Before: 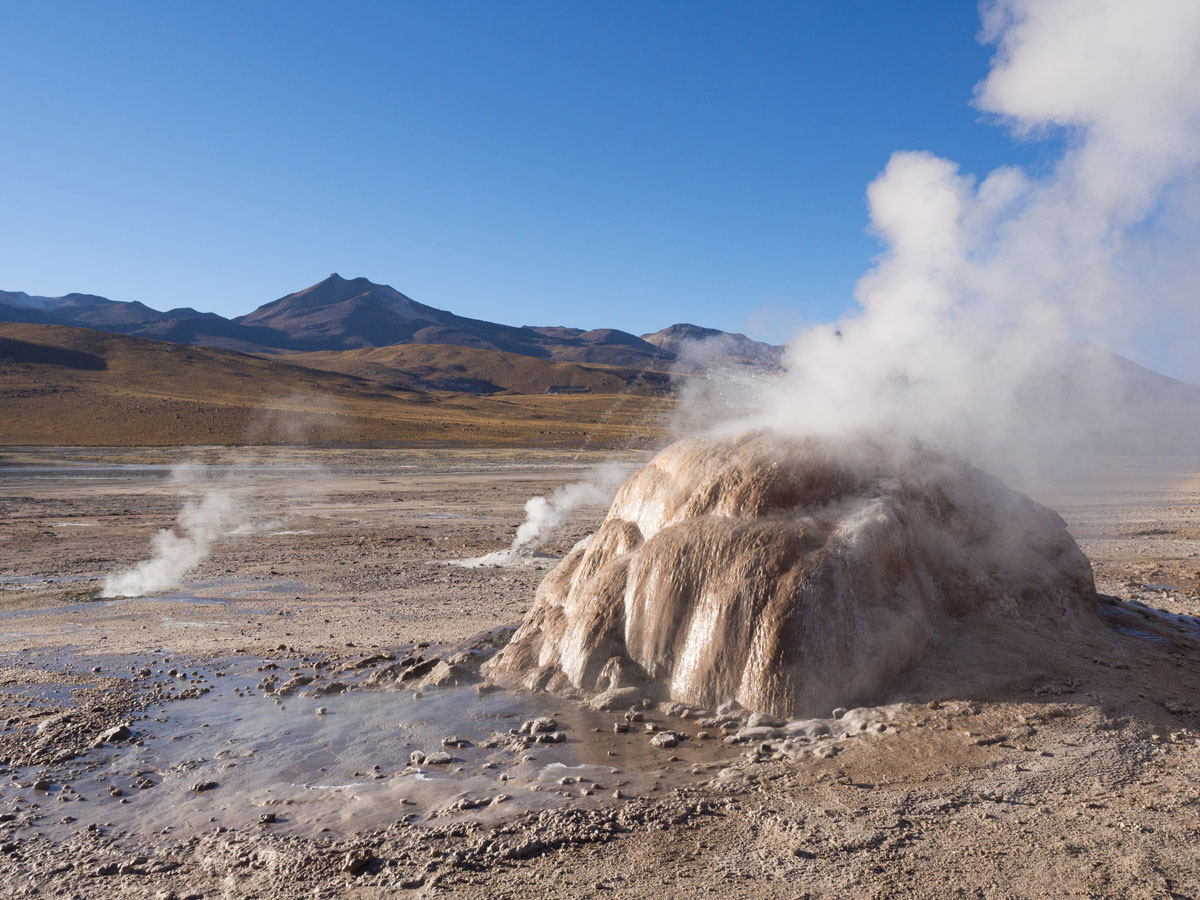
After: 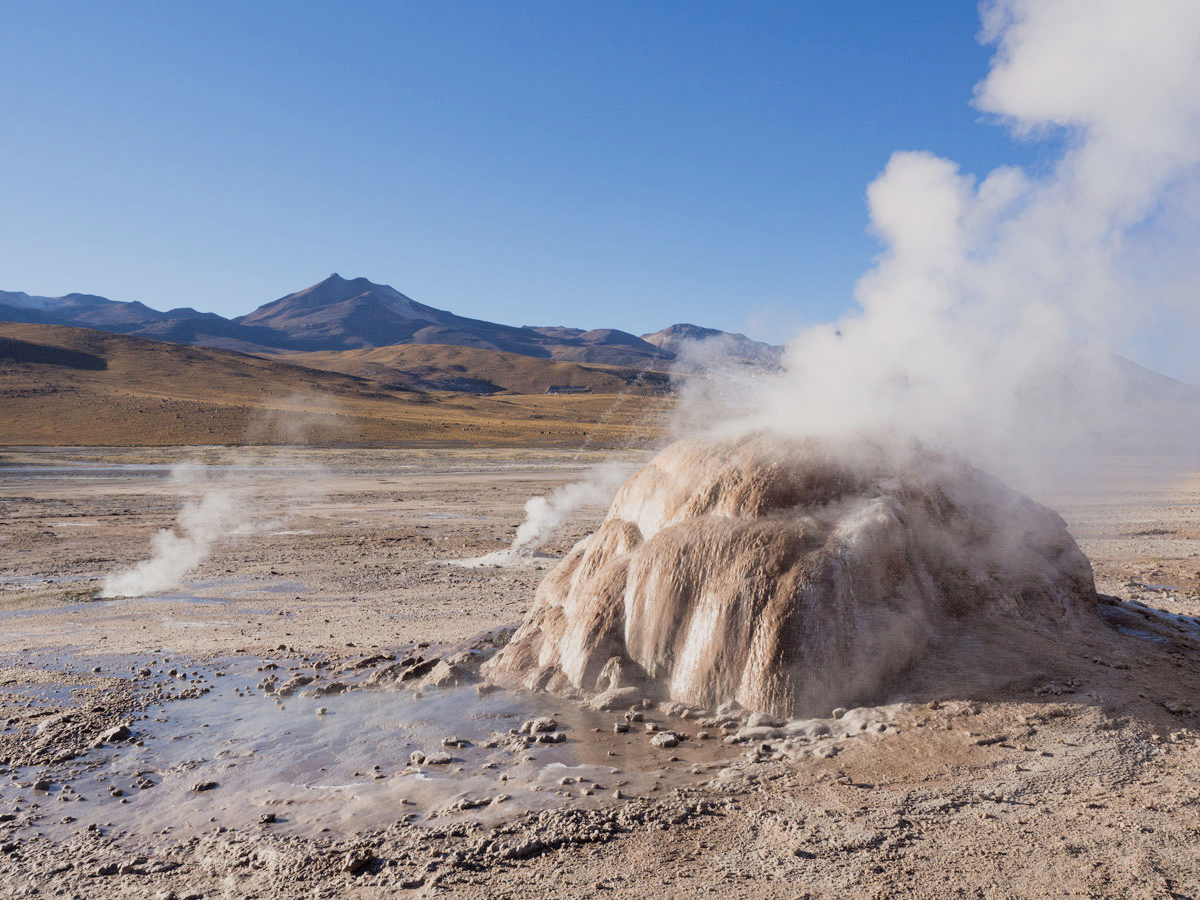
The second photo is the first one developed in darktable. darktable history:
filmic rgb: black relative exposure -7.65 EV, white relative exposure 4.56 EV, hardness 3.61
exposure: black level correction 0.001, exposure 0.5 EV, compensate exposure bias true, compensate highlight preservation false
